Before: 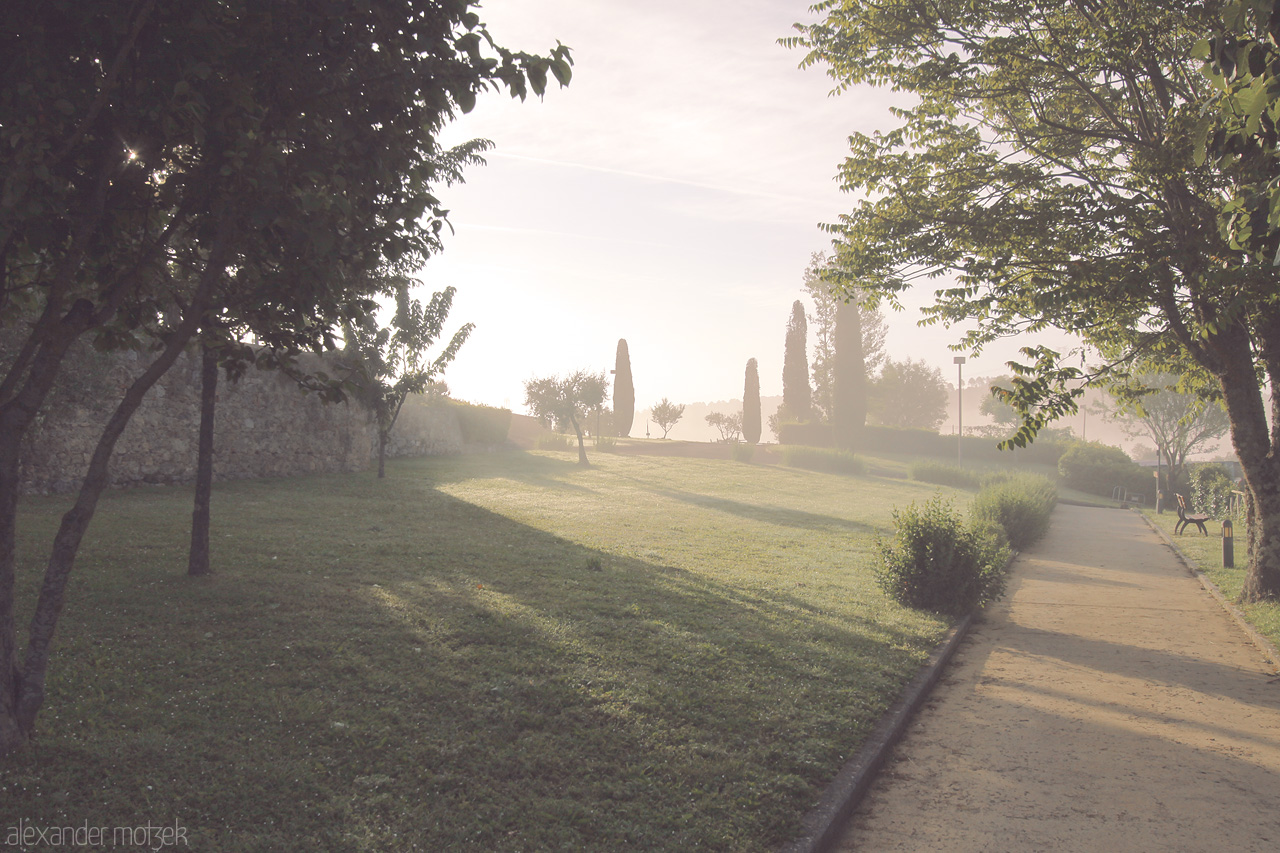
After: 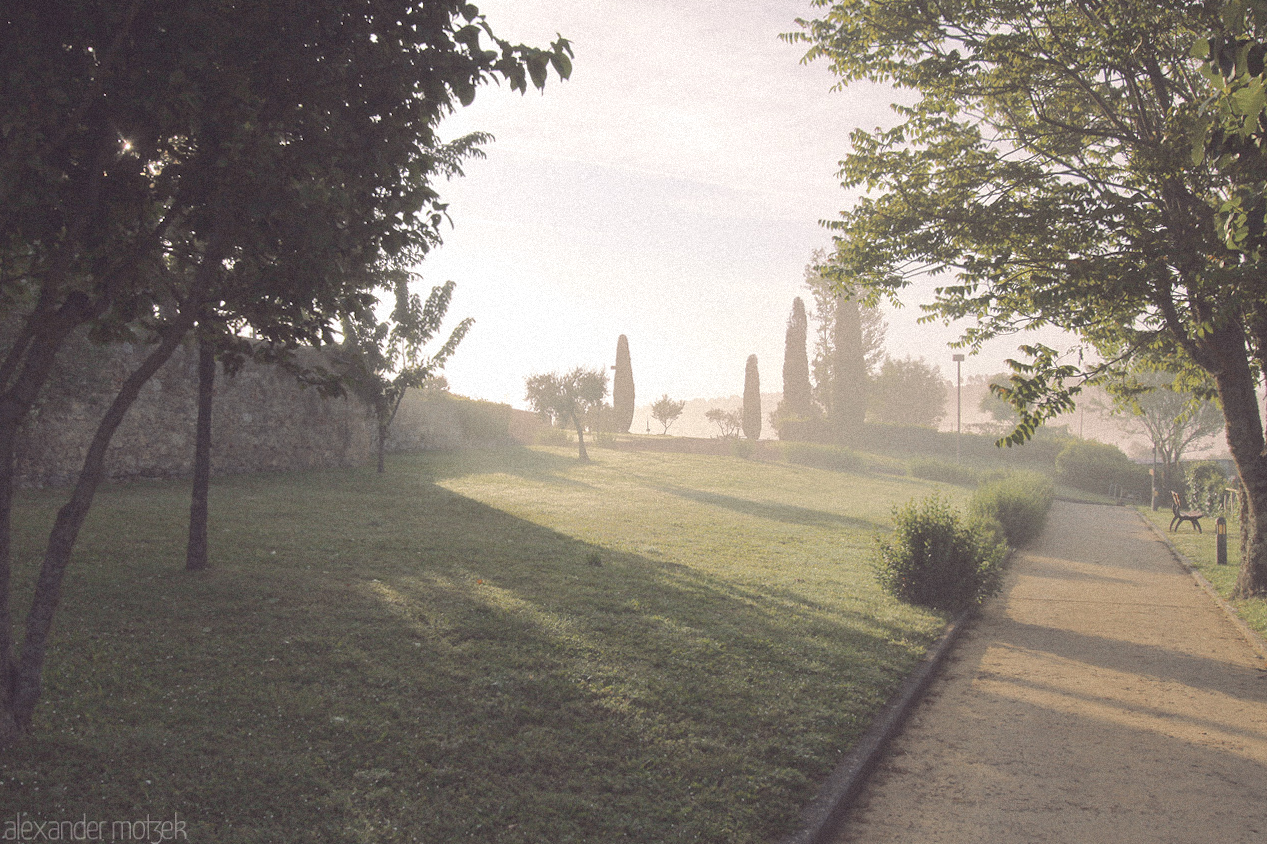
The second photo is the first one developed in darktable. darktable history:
grain: mid-tones bias 0%
rotate and perspective: rotation 0.174°, lens shift (vertical) 0.013, lens shift (horizontal) 0.019, shear 0.001, automatic cropping original format, crop left 0.007, crop right 0.991, crop top 0.016, crop bottom 0.997
